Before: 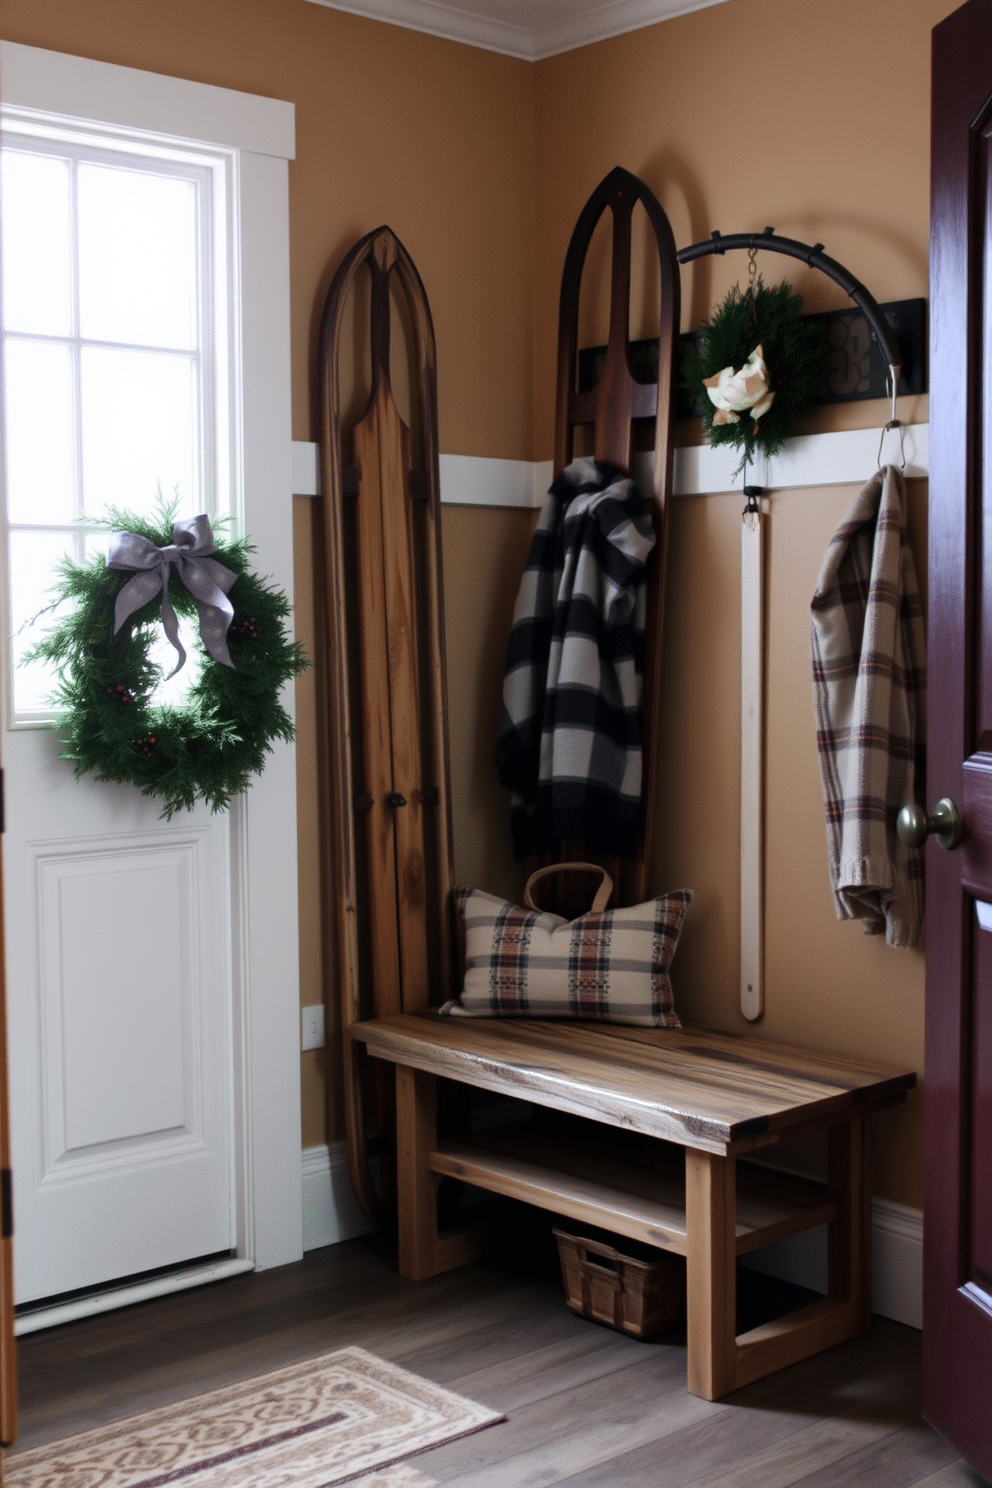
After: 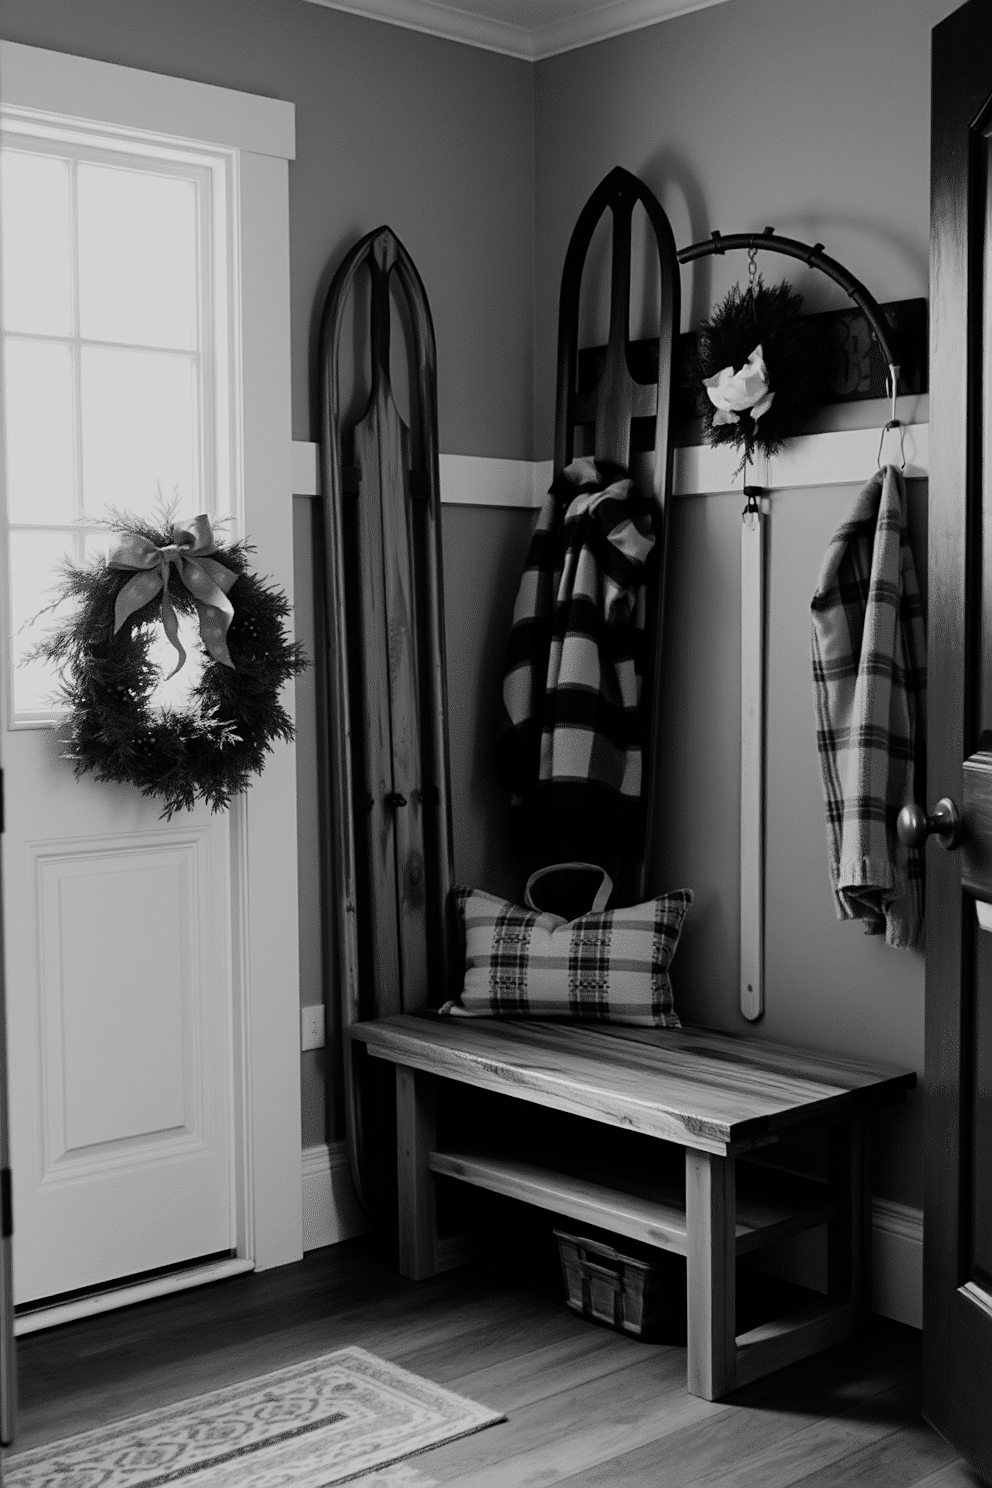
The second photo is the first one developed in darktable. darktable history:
sharpen: on, module defaults
monochrome: a -3.63, b -0.465
filmic rgb: black relative exposure -7.65 EV, white relative exposure 4.56 EV, hardness 3.61
